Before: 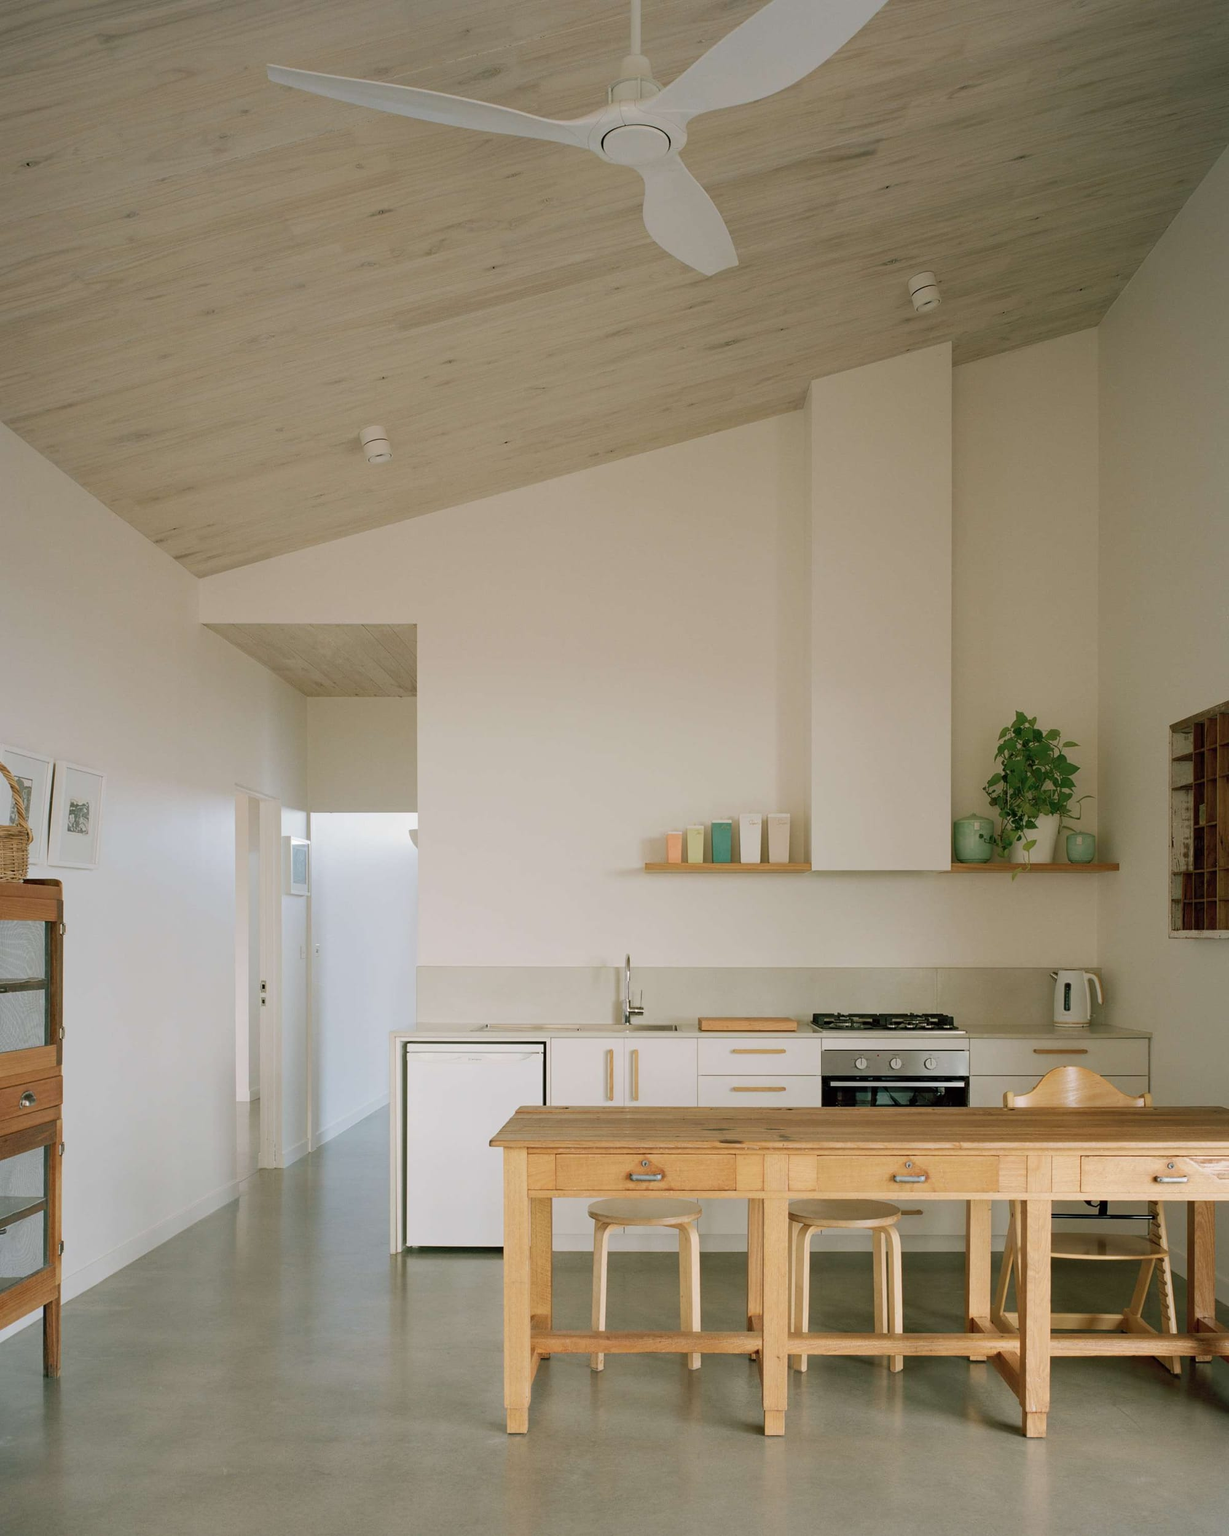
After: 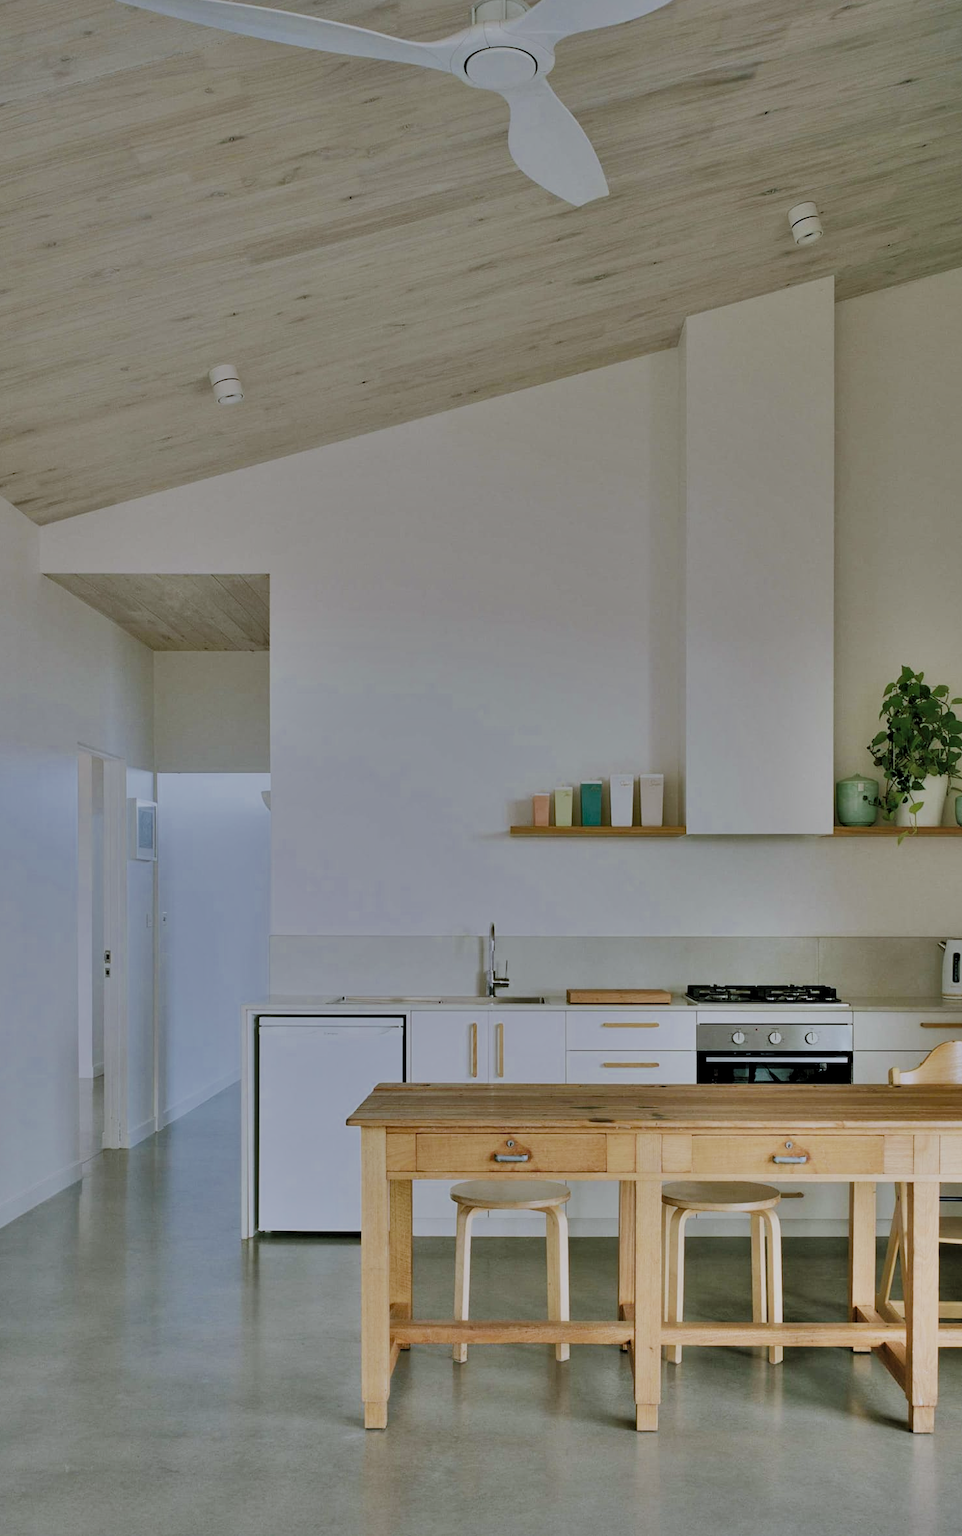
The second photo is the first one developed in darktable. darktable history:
exposure: exposure 1.16 EV, compensate exposure bias true, compensate highlight preservation false
crop and rotate: left 13.15%, top 5.251%, right 12.609%
white balance: red 0.931, blue 1.11
shadows and highlights: shadows 80.73, white point adjustment -9.07, highlights -61.46, soften with gaussian
tone equalizer: -8 EV -0.417 EV, -7 EV -0.389 EV, -6 EV -0.333 EV, -5 EV -0.222 EV, -3 EV 0.222 EV, -2 EV 0.333 EV, -1 EV 0.389 EV, +0 EV 0.417 EV, edges refinement/feathering 500, mask exposure compensation -1.57 EV, preserve details no
levels: levels [0.116, 0.574, 1]
filmic rgb: black relative exposure -16 EV, white relative exposure 6.92 EV, hardness 4.7
